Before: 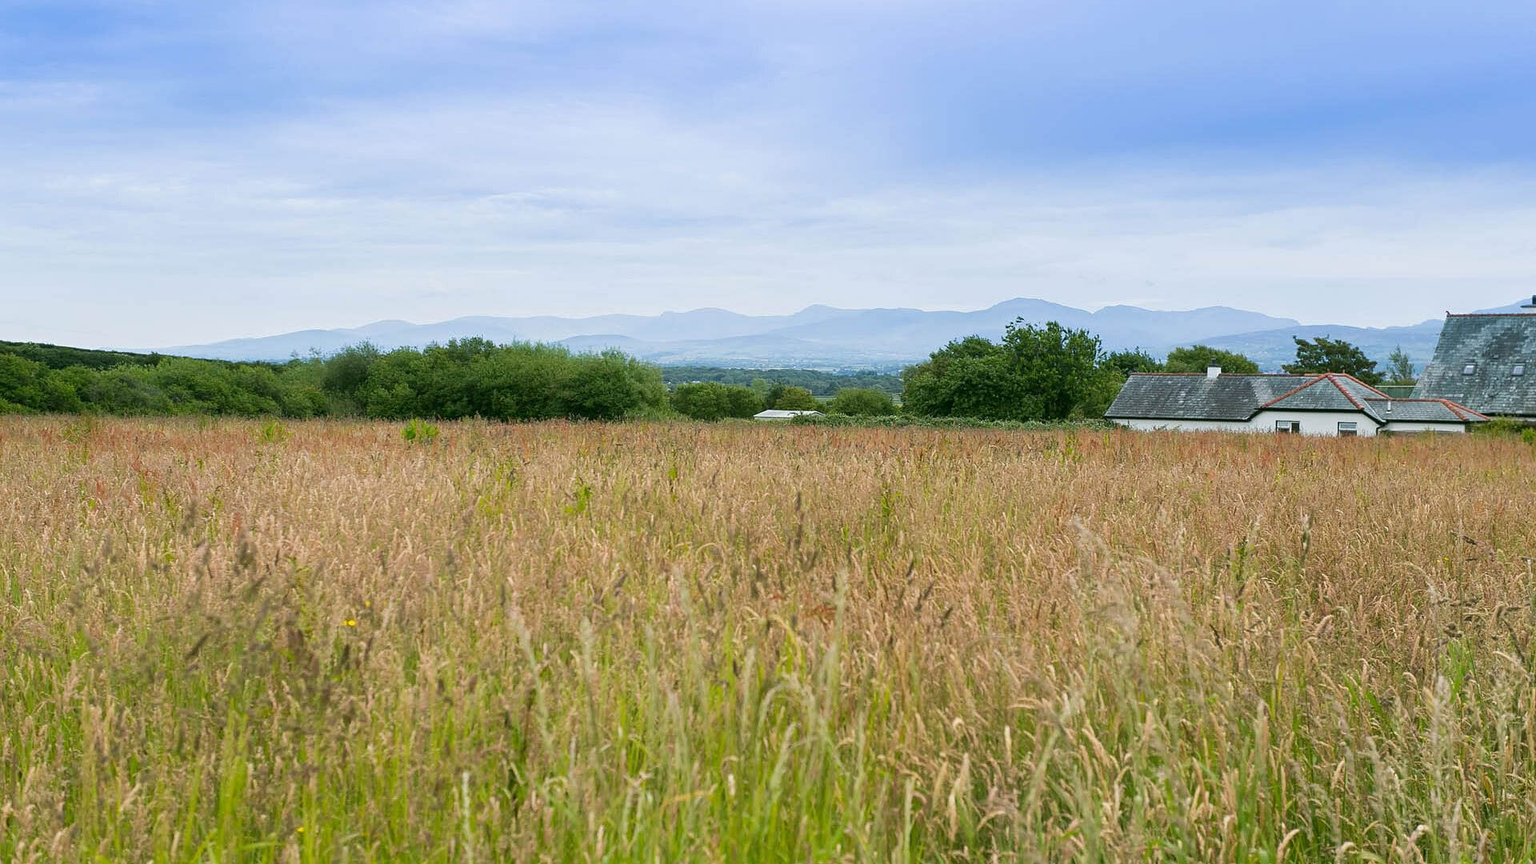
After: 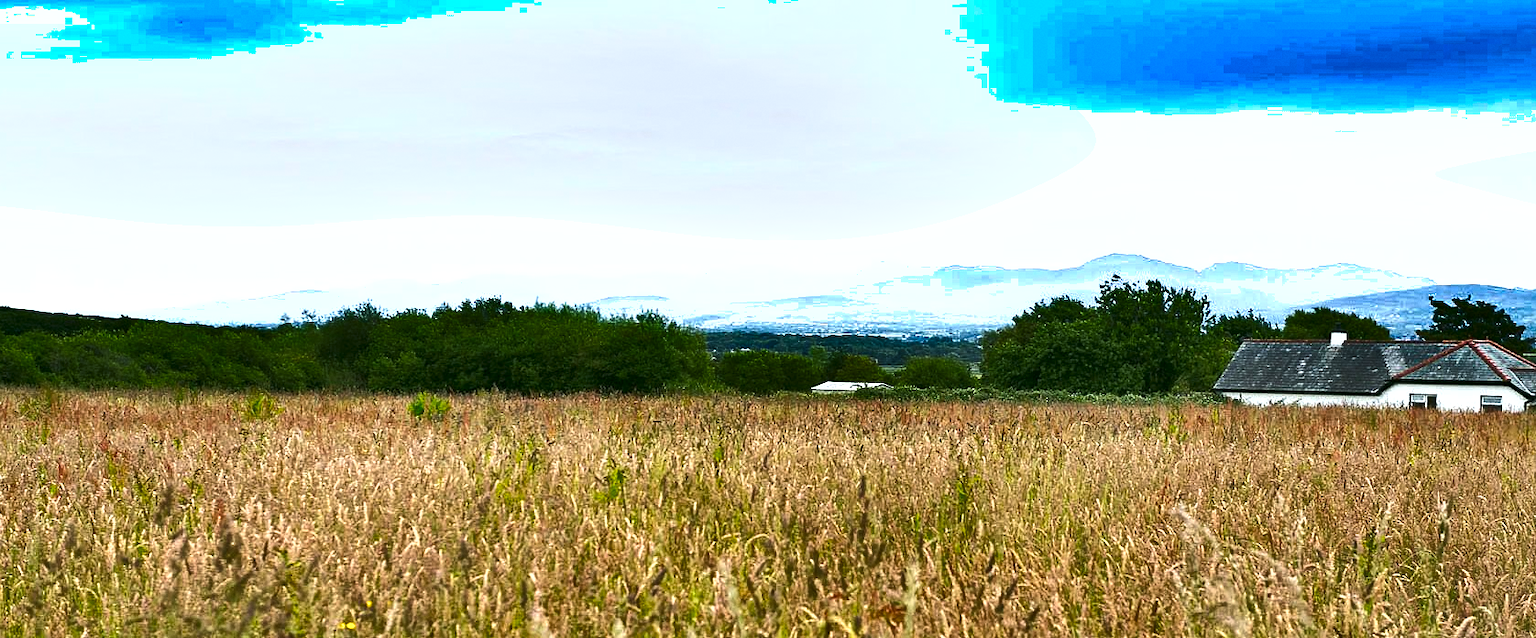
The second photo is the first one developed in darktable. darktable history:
shadows and highlights: shadows 20.91, highlights -82.73, soften with gaussian
exposure: black level correction 0, exposure 0.5 EV, compensate highlight preservation false
grain: coarseness 0.09 ISO, strength 10%
crop: left 3.015%, top 8.969%, right 9.647%, bottom 26.457%
tone equalizer: -8 EV -0.417 EV, -7 EV -0.389 EV, -6 EV -0.333 EV, -5 EV -0.222 EV, -3 EV 0.222 EV, -2 EV 0.333 EV, -1 EV 0.389 EV, +0 EV 0.417 EV, edges refinement/feathering 500, mask exposure compensation -1.57 EV, preserve details no
